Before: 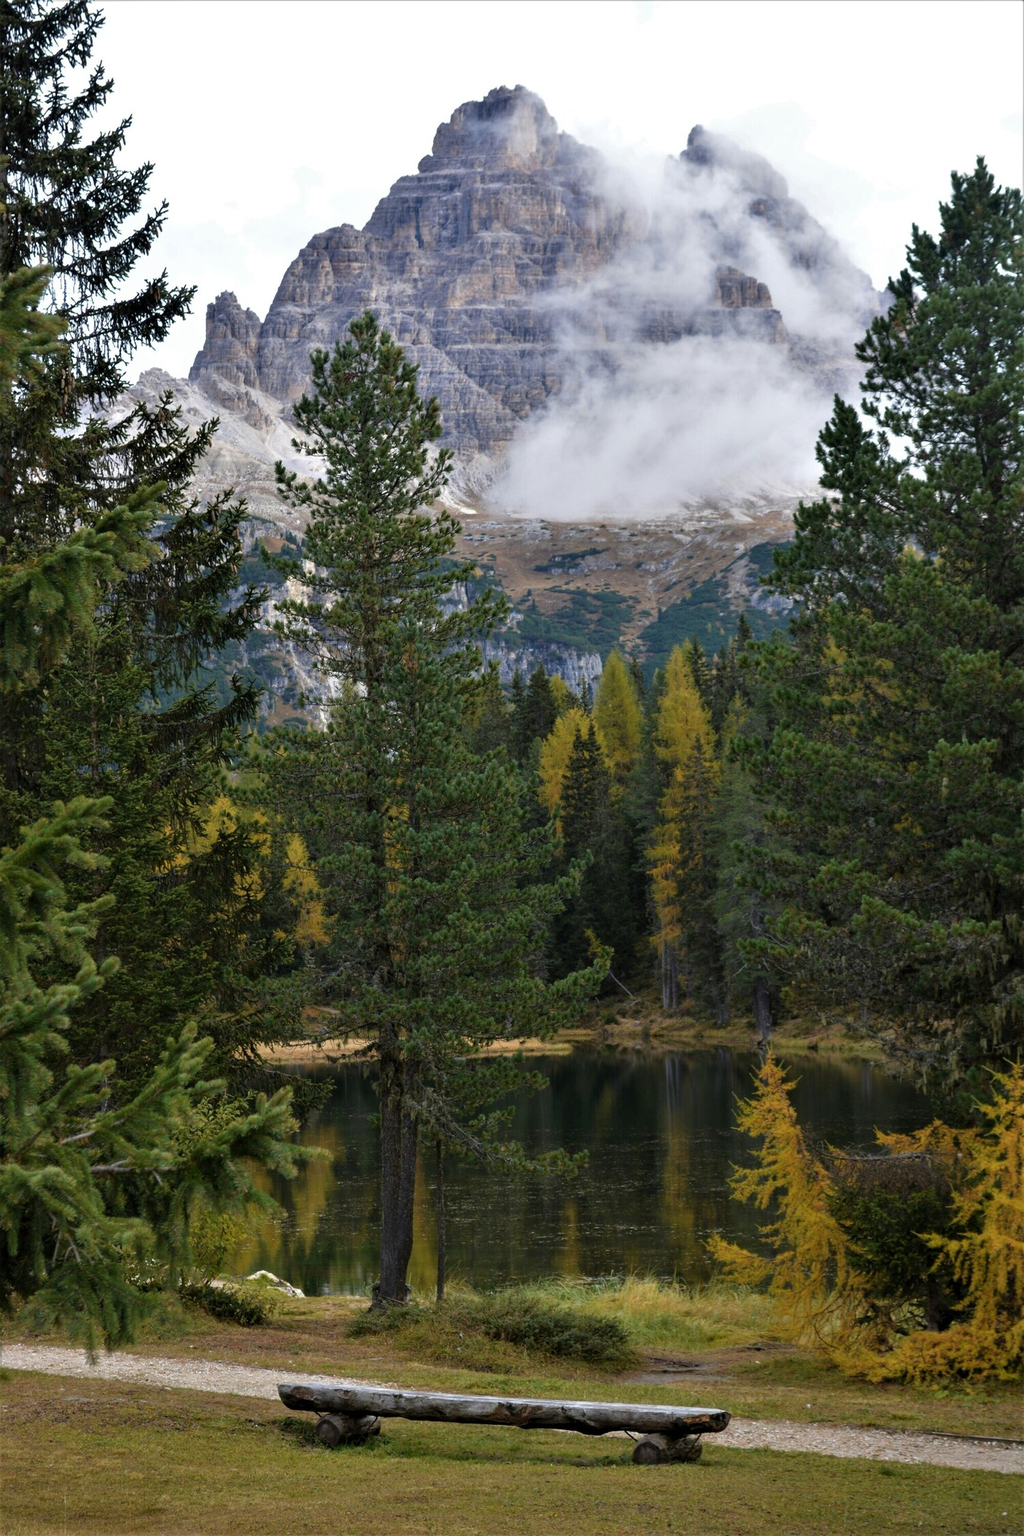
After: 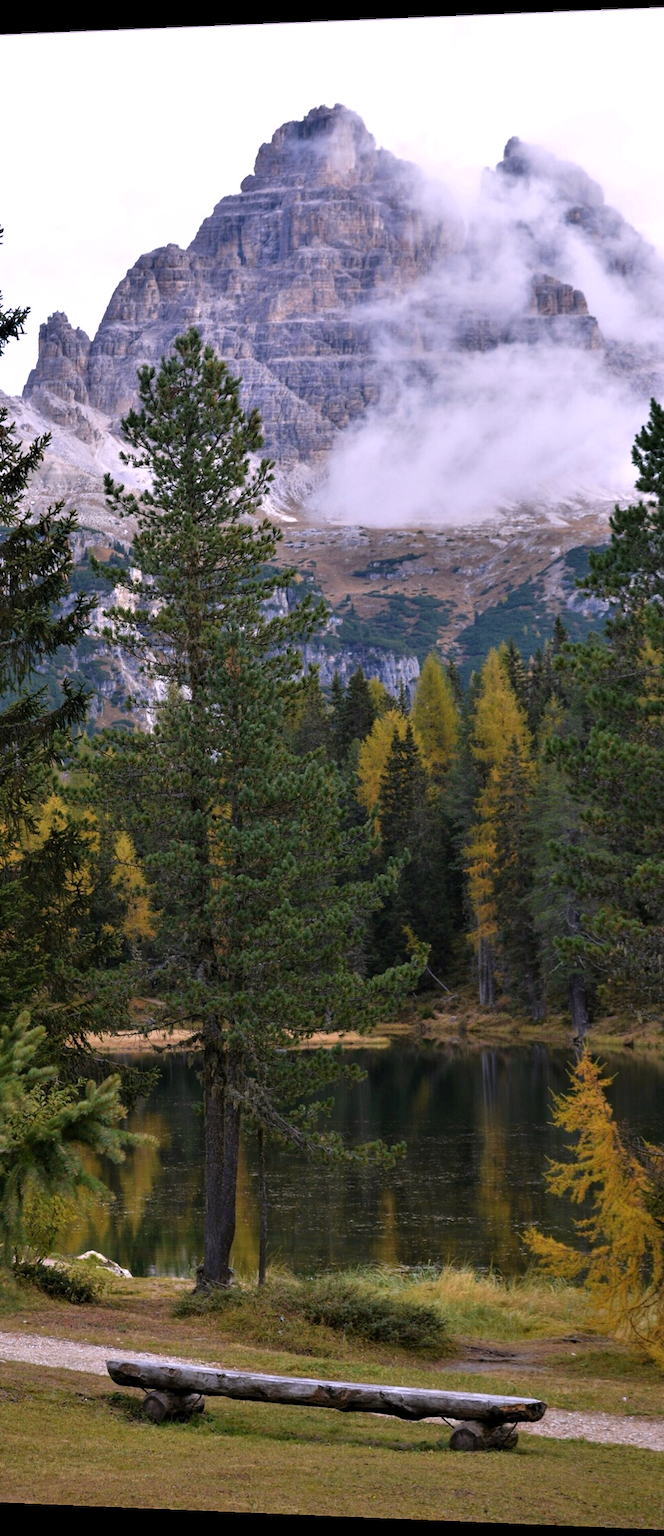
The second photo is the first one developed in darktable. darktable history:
base curve: preserve colors none
crop and rotate: left 15.446%, right 17.836%
white balance: red 1.066, blue 1.119
rotate and perspective: lens shift (horizontal) -0.055, automatic cropping off
